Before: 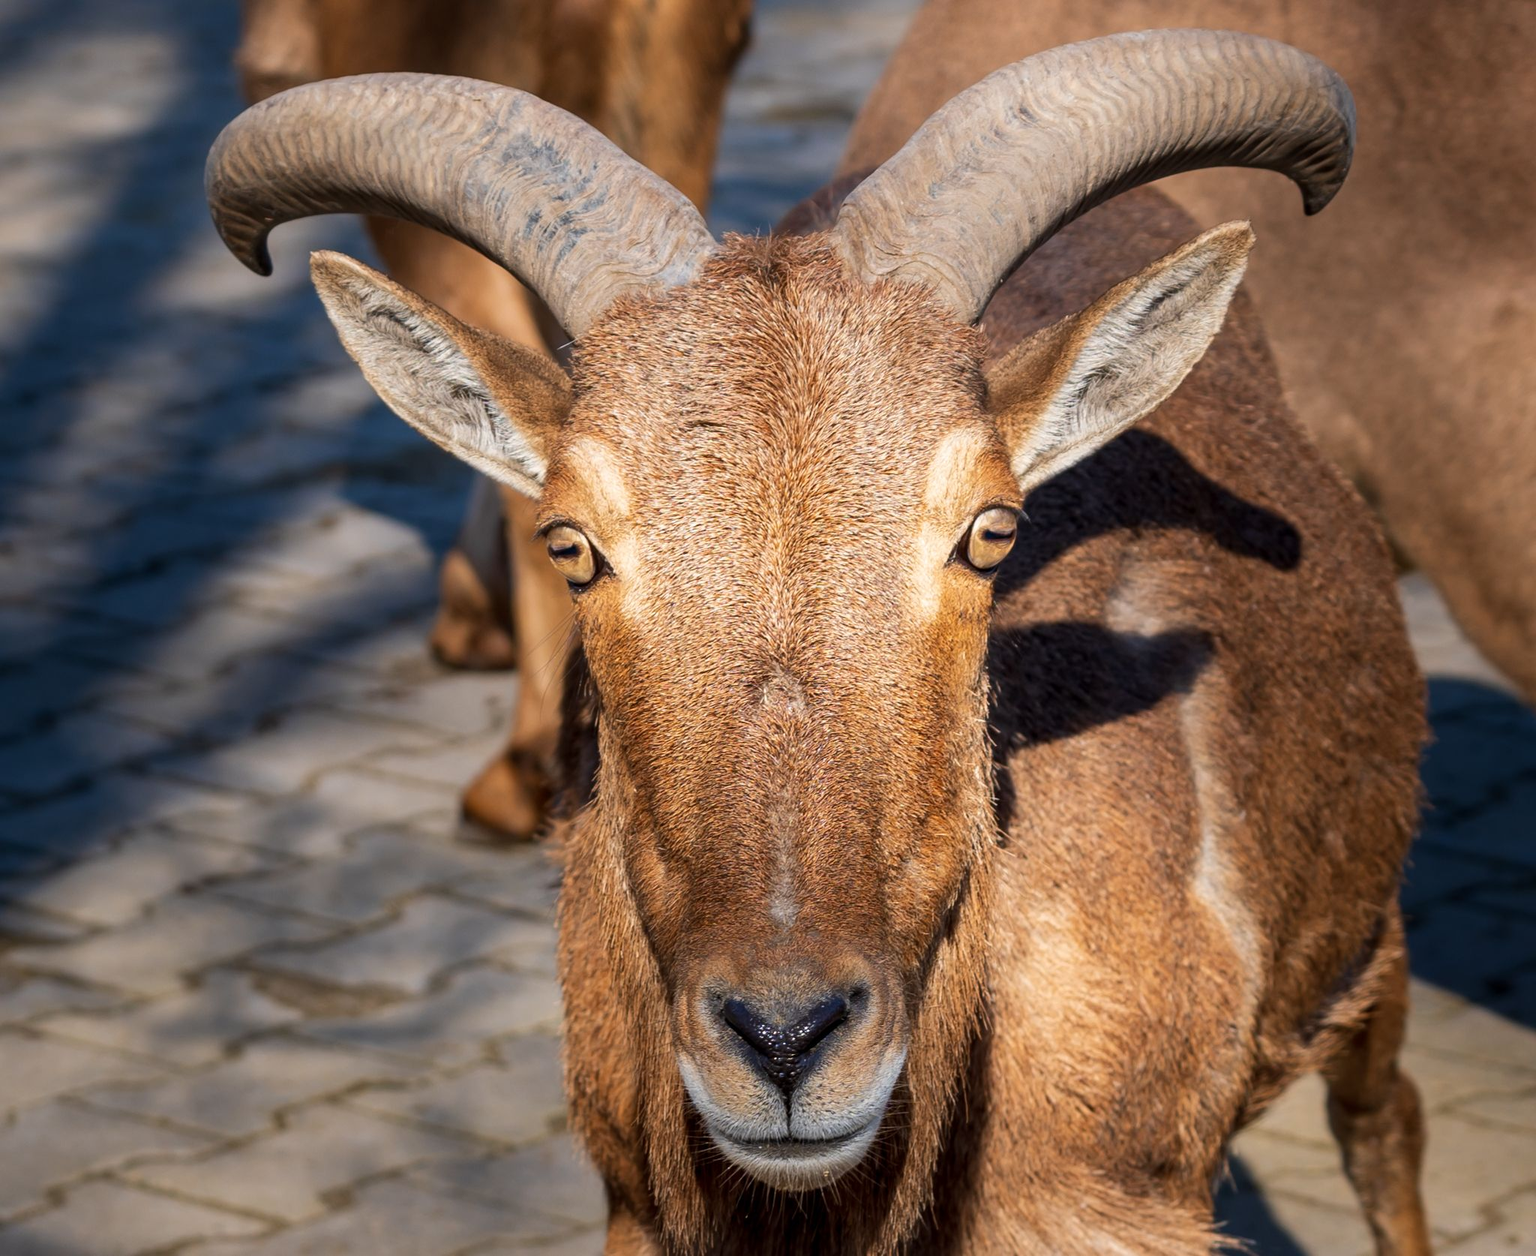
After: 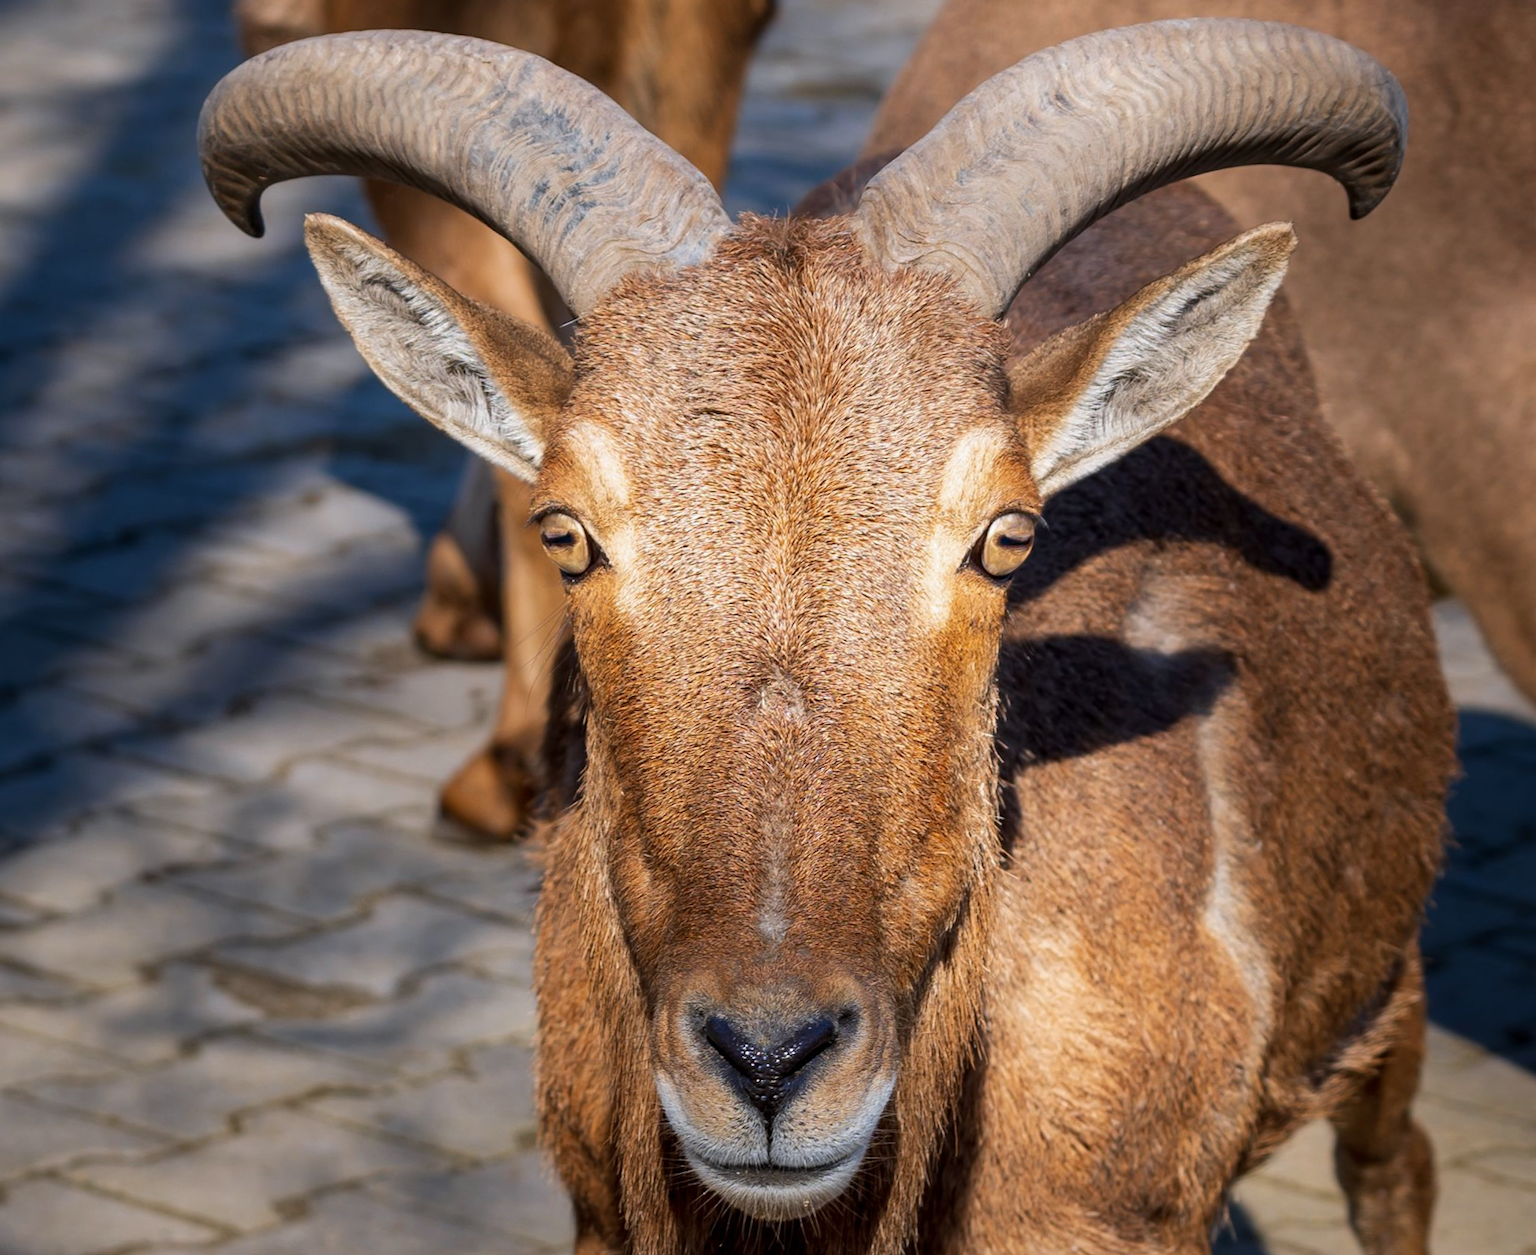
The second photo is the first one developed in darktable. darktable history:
vibrance: on, module defaults
crop and rotate: angle -2.38°
white balance: red 0.98, blue 1.034
